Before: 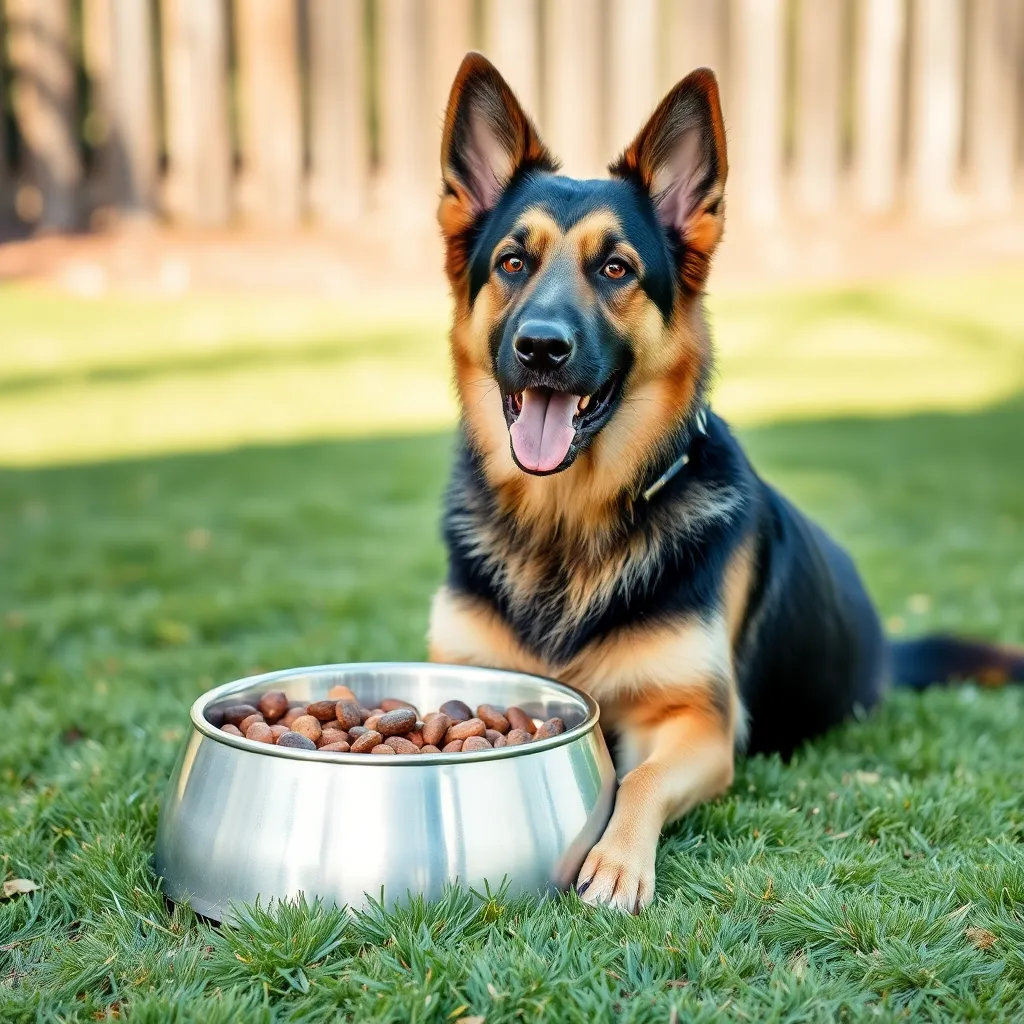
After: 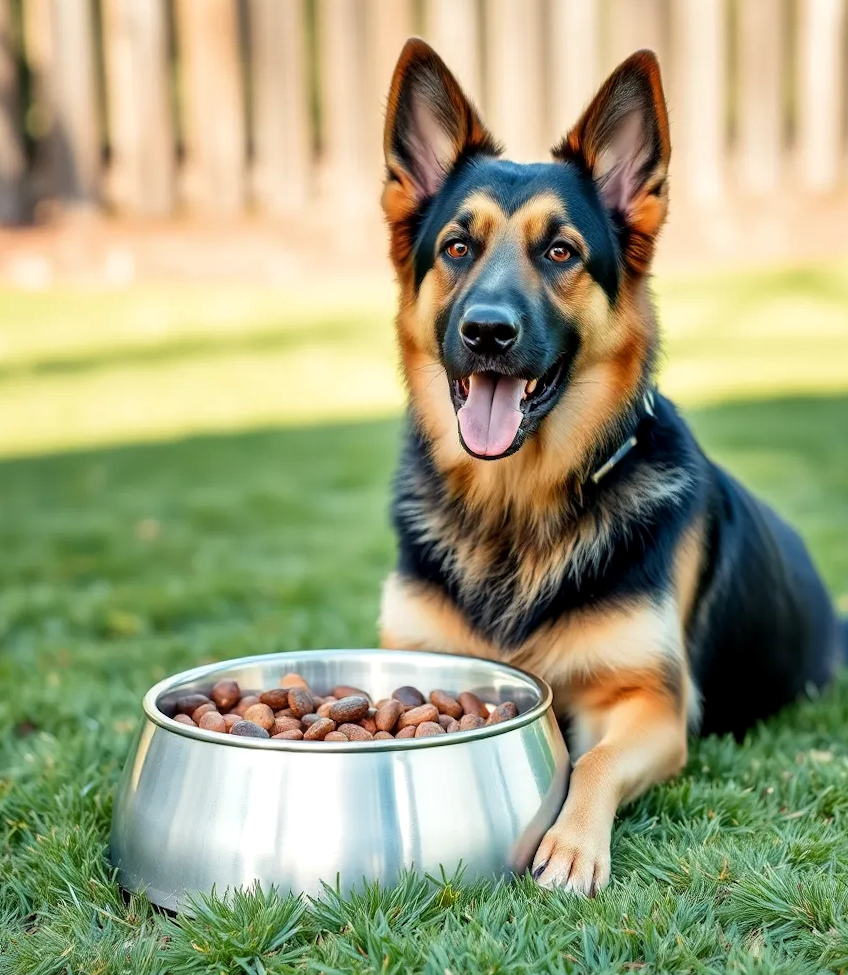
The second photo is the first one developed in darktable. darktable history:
crop and rotate: angle 1°, left 4.281%, top 0.642%, right 11.383%, bottom 2.486%
local contrast: highlights 100%, shadows 100%, detail 120%, midtone range 0.2
